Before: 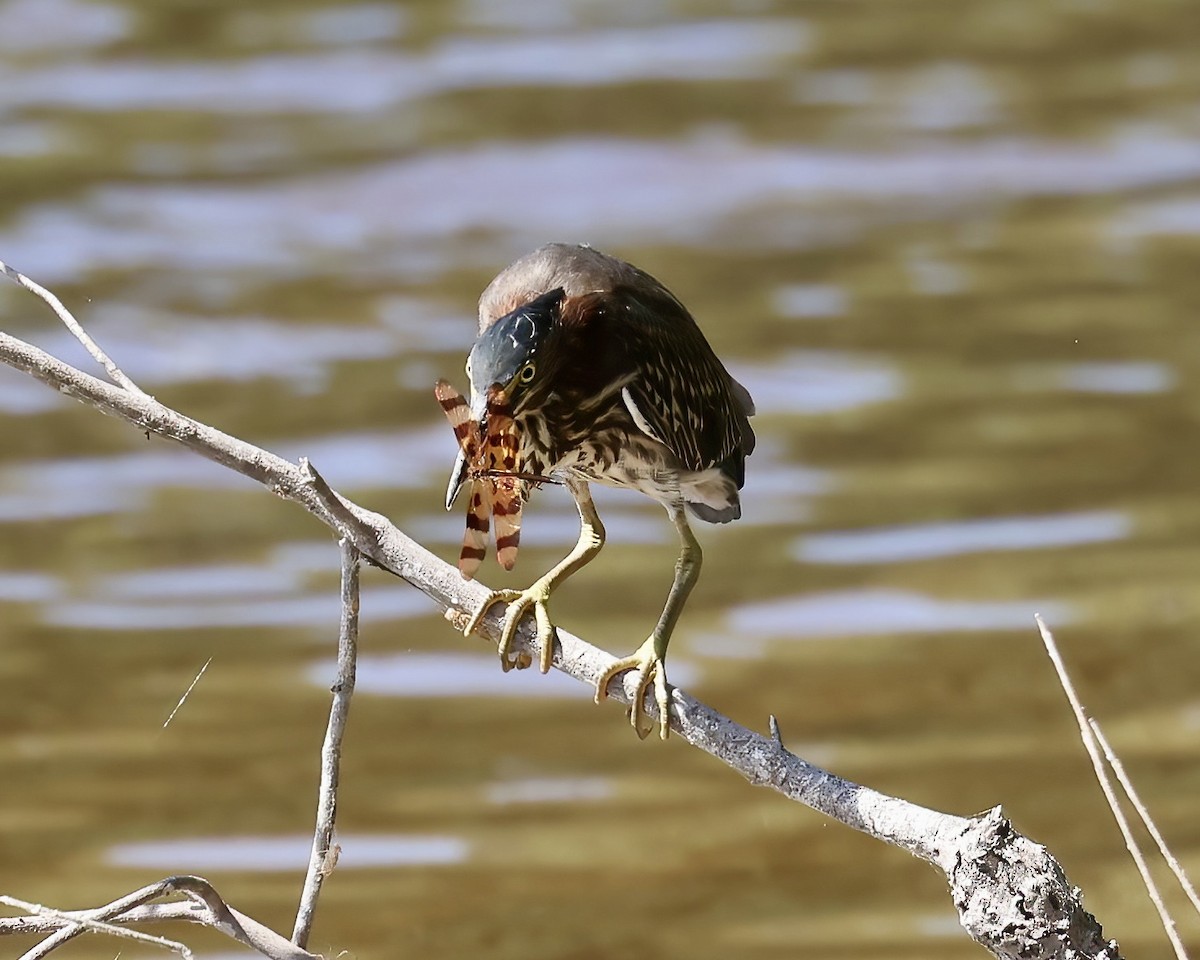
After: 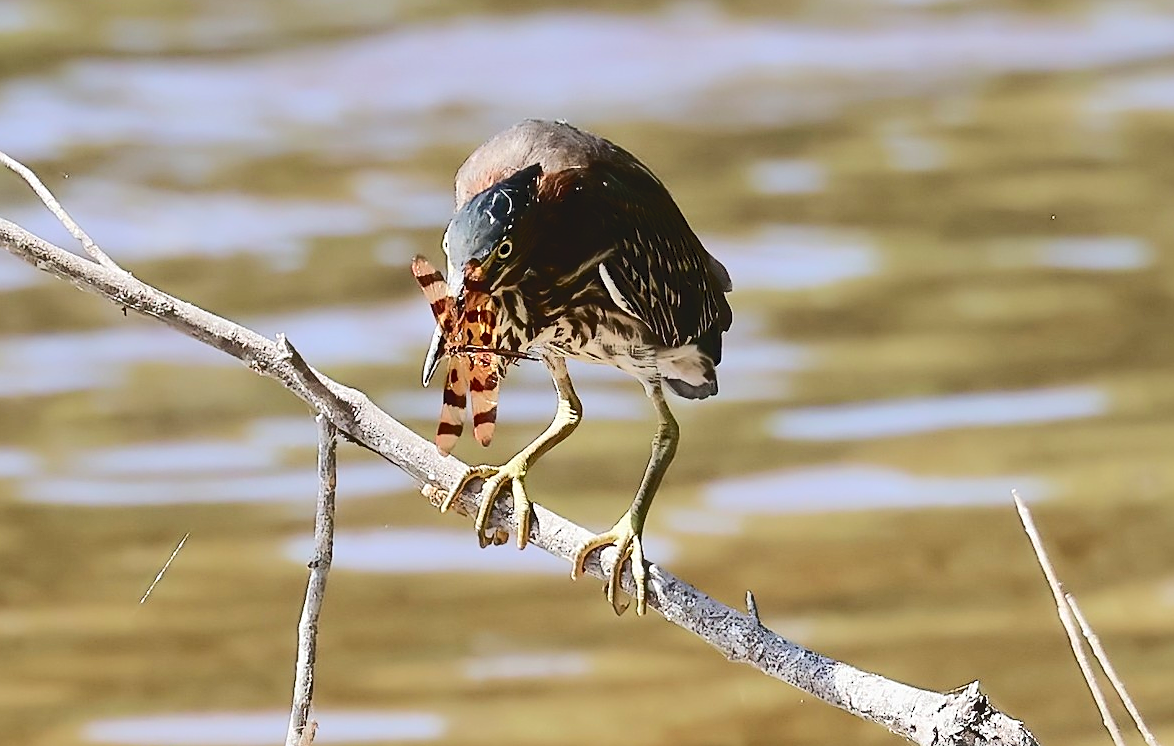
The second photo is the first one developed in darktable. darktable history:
crop and rotate: left 1.943%, top 12.945%, right 0.157%, bottom 9.283%
sharpen: on, module defaults
tone curve: curves: ch0 [(0, 0) (0.003, 0.079) (0.011, 0.083) (0.025, 0.088) (0.044, 0.095) (0.069, 0.106) (0.1, 0.115) (0.136, 0.127) (0.177, 0.152) (0.224, 0.198) (0.277, 0.263) (0.335, 0.371) (0.399, 0.483) (0.468, 0.582) (0.543, 0.664) (0.623, 0.726) (0.709, 0.793) (0.801, 0.842) (0.898, 0.896) (1, 1)], color space Lab, independent channels, preserve colors none
exposure: compensate exposure bias true, compensate highlight preservation false
